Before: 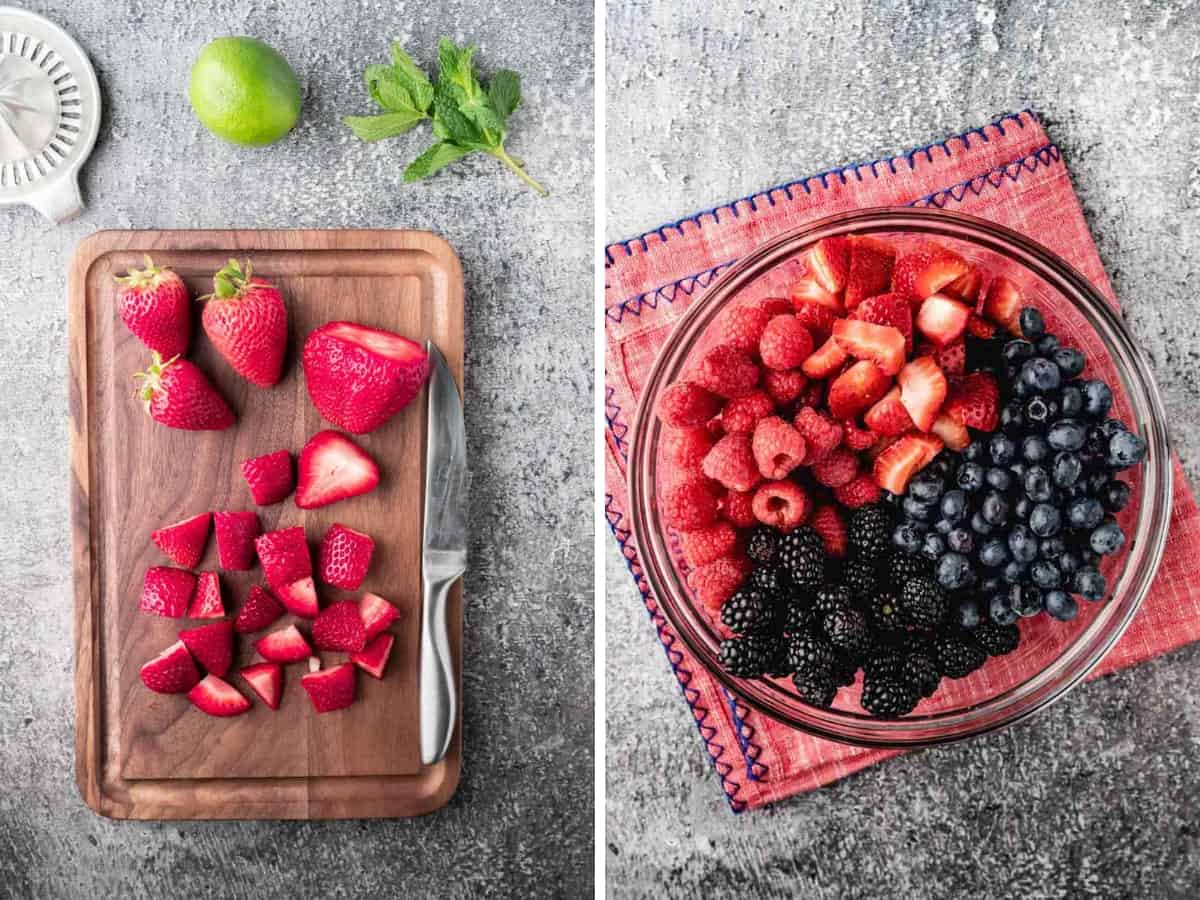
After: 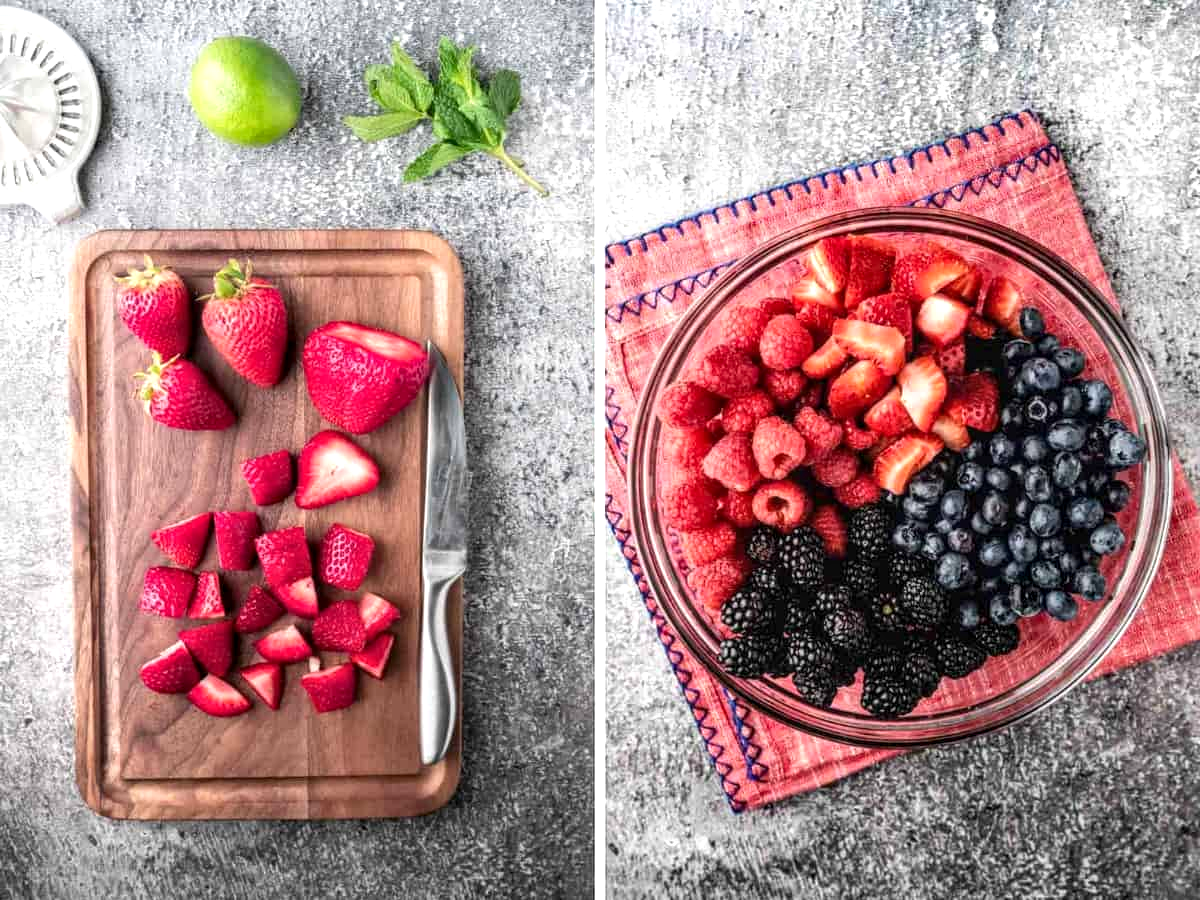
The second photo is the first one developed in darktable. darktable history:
exposure: exposure 0.338 EV, compensate exposure bias true, compensate highlight preservation false
local contrast: on, module defaults
